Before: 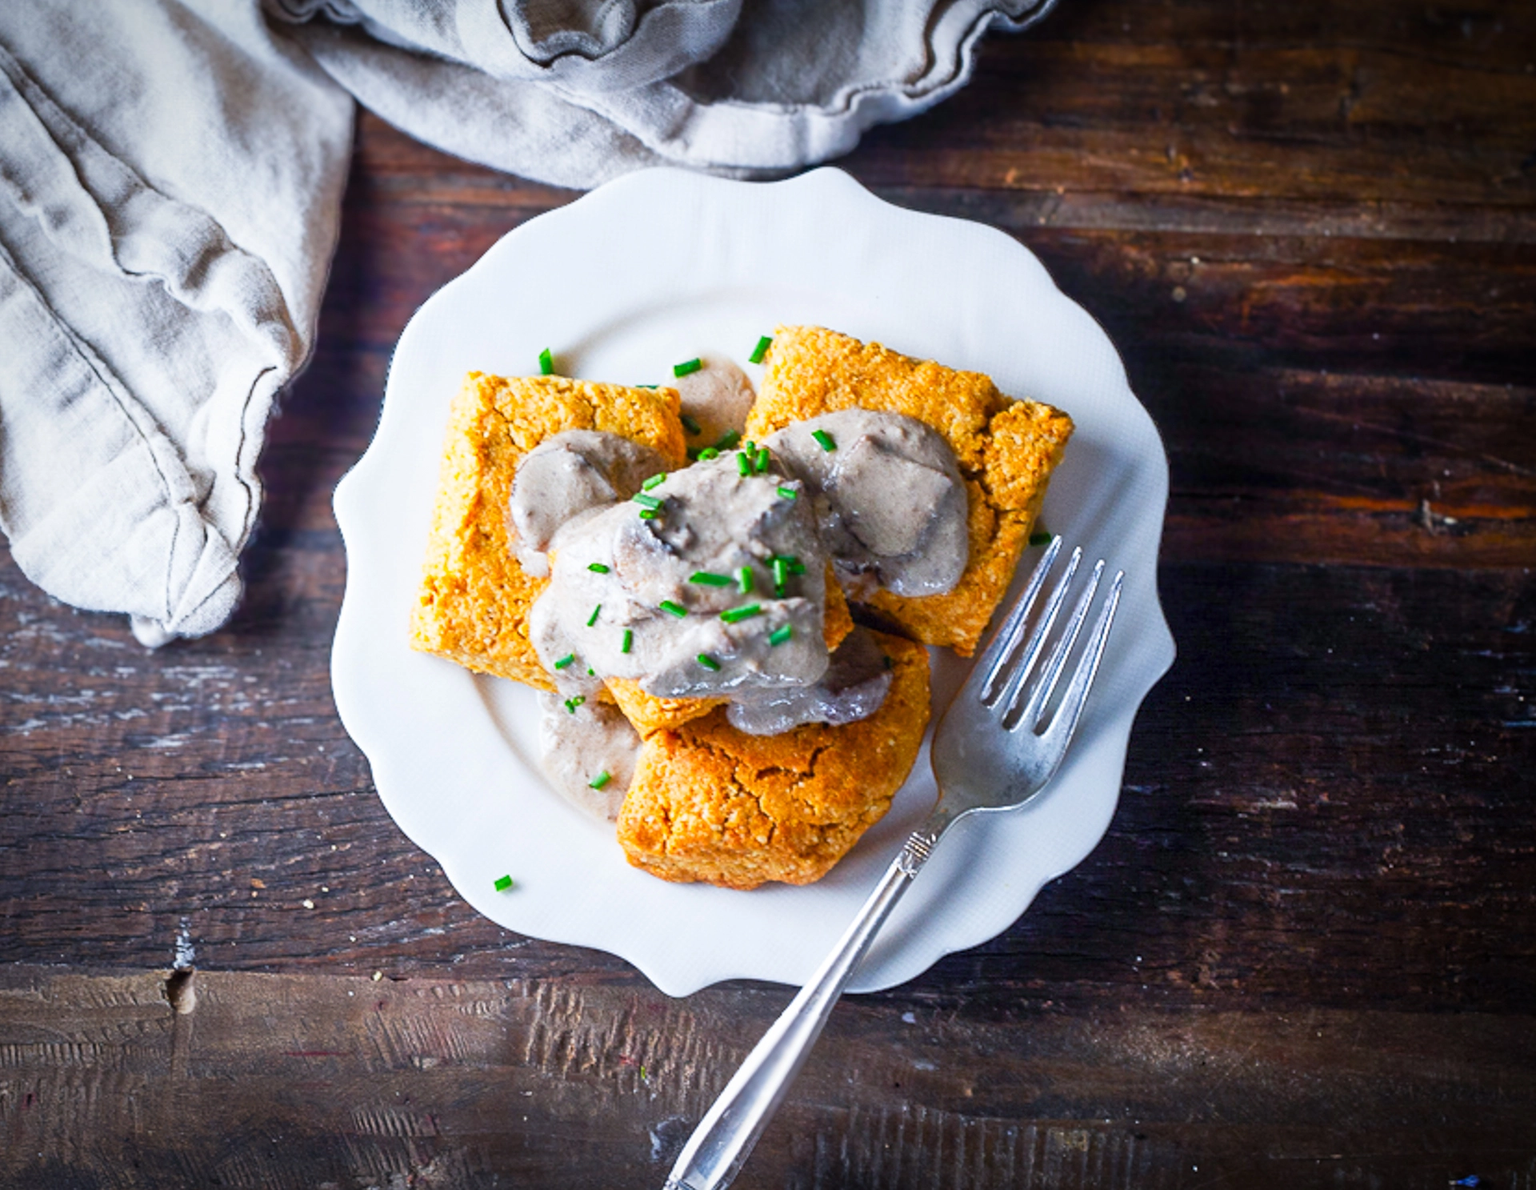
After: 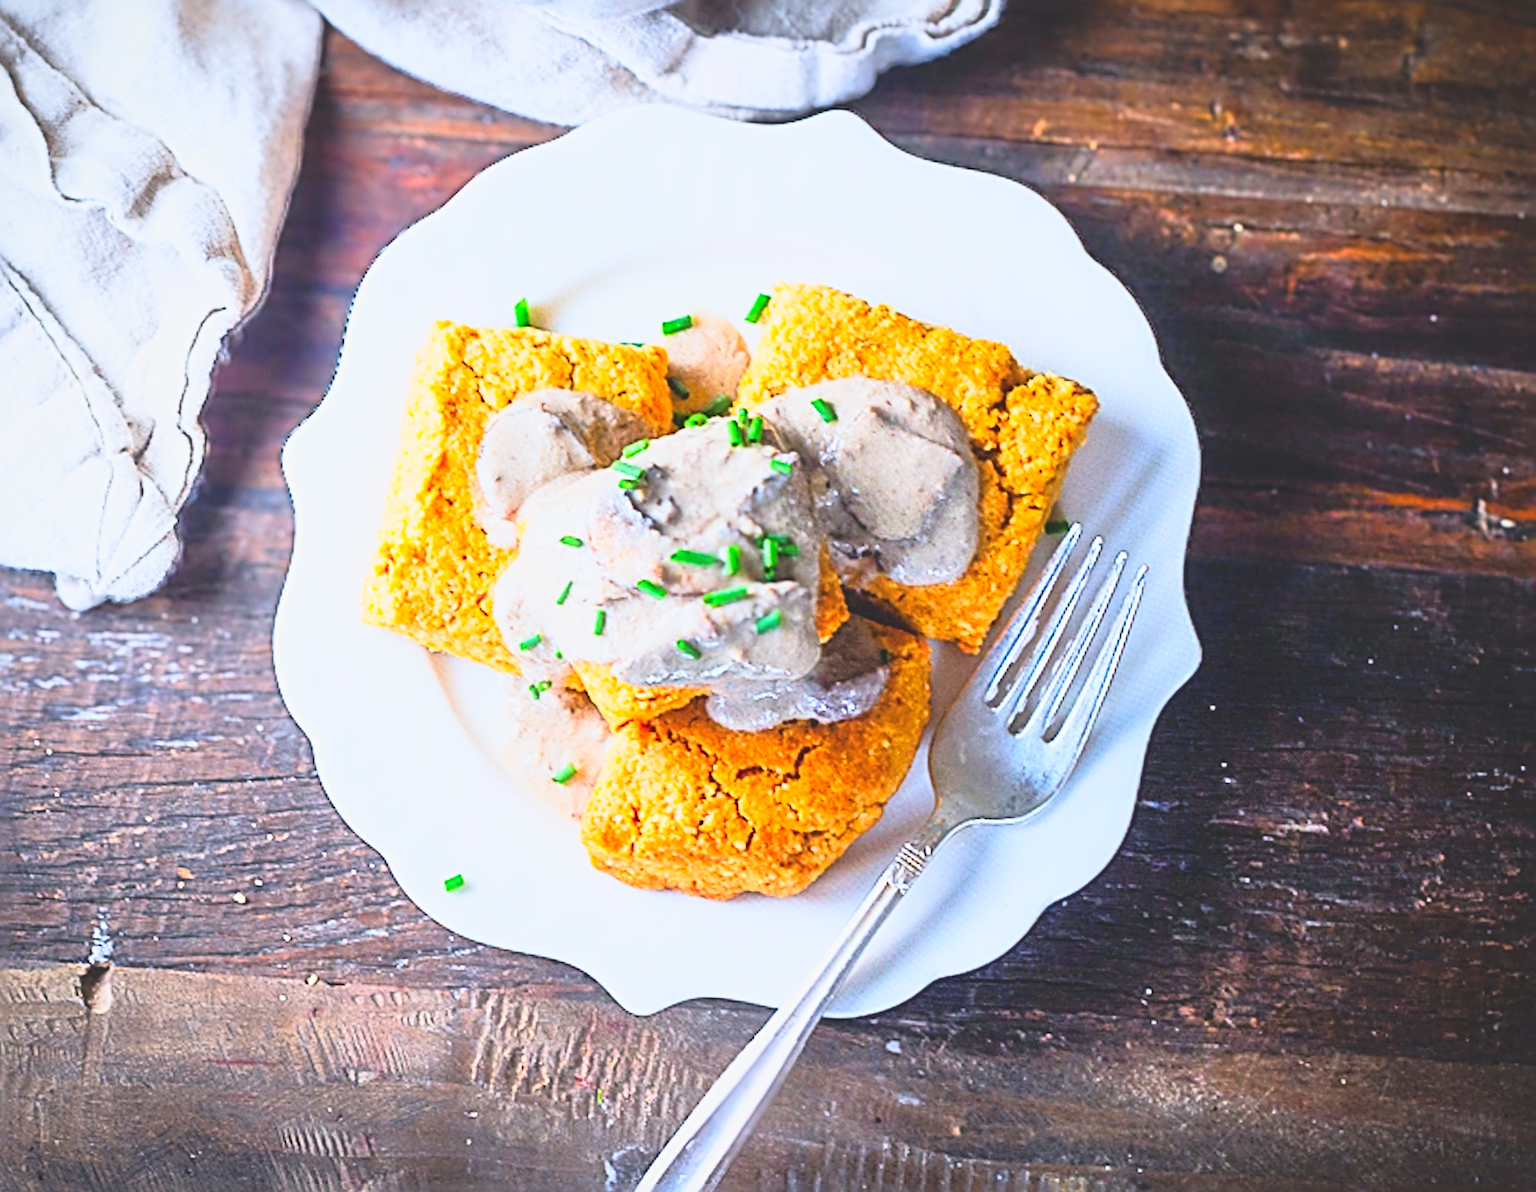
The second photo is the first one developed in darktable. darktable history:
sharpen: radius 3.71, amount 0.939
haze removal: strength -0.111, compatibility mode true, adaptive false
tone curve: curves: ch0 [(0, 0) (0.003, 0.003) (0.011, 0.013) (0.025, 0.028) (0.044, 0.05) (0.069, 0.078) (0.1, 0.113) (0.136, 0.153) (0.177, 0.2) (0.224, 0.271) (0.277, 0.374) (0.335, 0.47) (0.399, 0.574) (0.468, 0.688) (0.543, 0.79) (0.623, 0.859) (0.709, 0.919) (0.801, 0.957) (0.898, 0.978) (1, 1)], color space Lab, linked channels, preserve colors none
crop and rotate: angle -2.1°, left 3.095%, top 3.728%, right 1.528%, bottom 0.658%
tone equalizer: smoothing diameter 24.86%, edges refinement/feathering 12.76, preserve details guided filter
contrast brightness saturation: contrast -0.3
